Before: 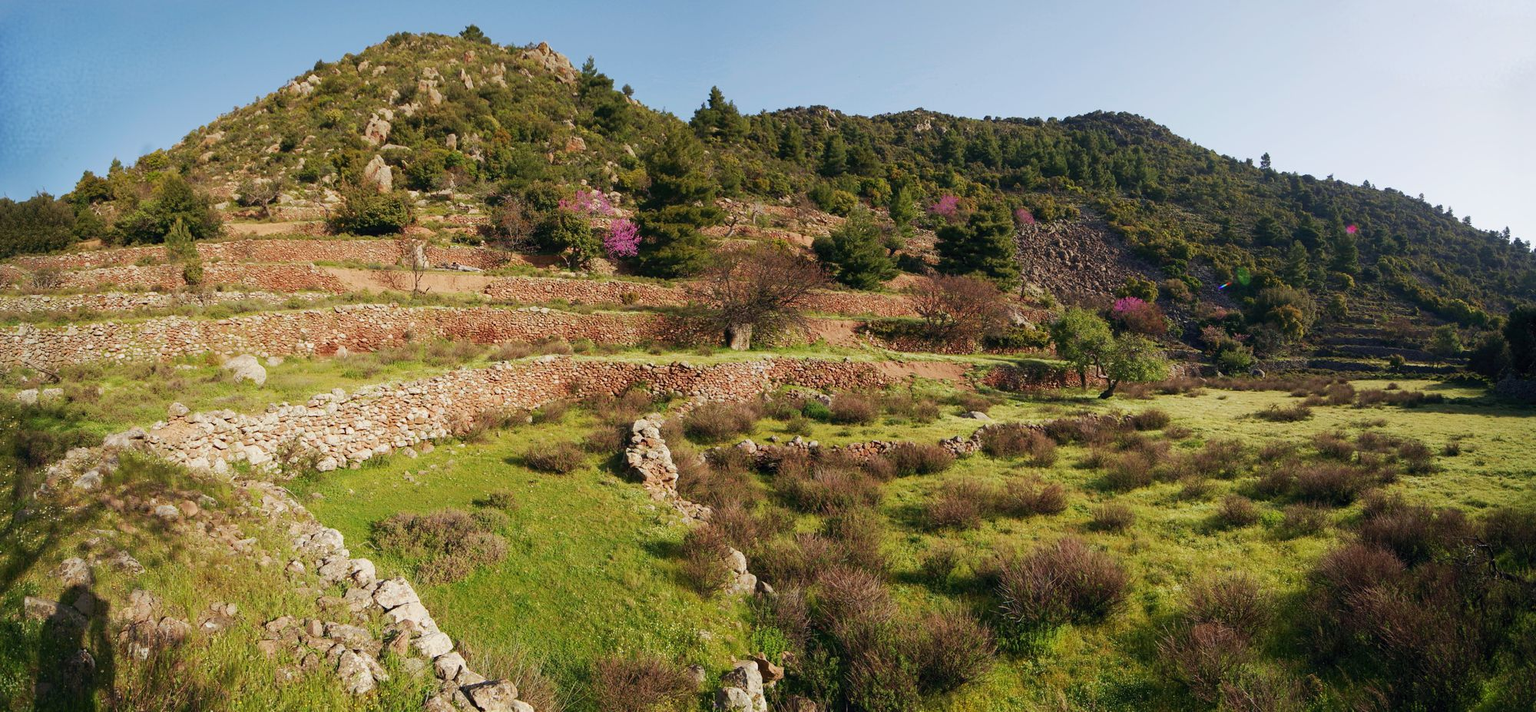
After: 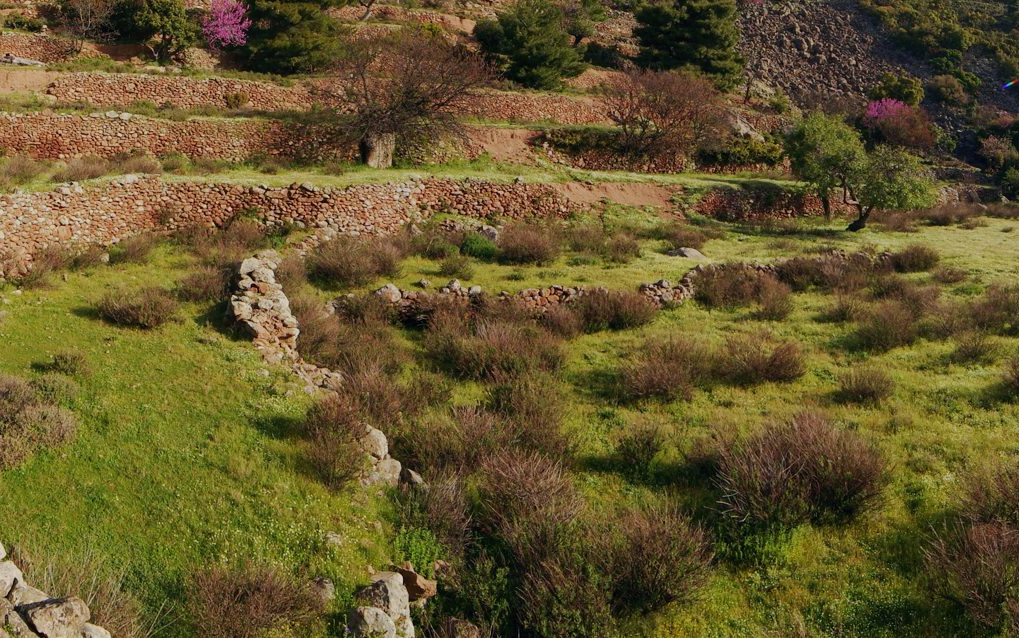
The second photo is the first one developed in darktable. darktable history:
crop and rotate: left 29.237%, top 31.152%, right 19.807%
exposure: exposure -0.36 EV, compensate highlight preservation false
